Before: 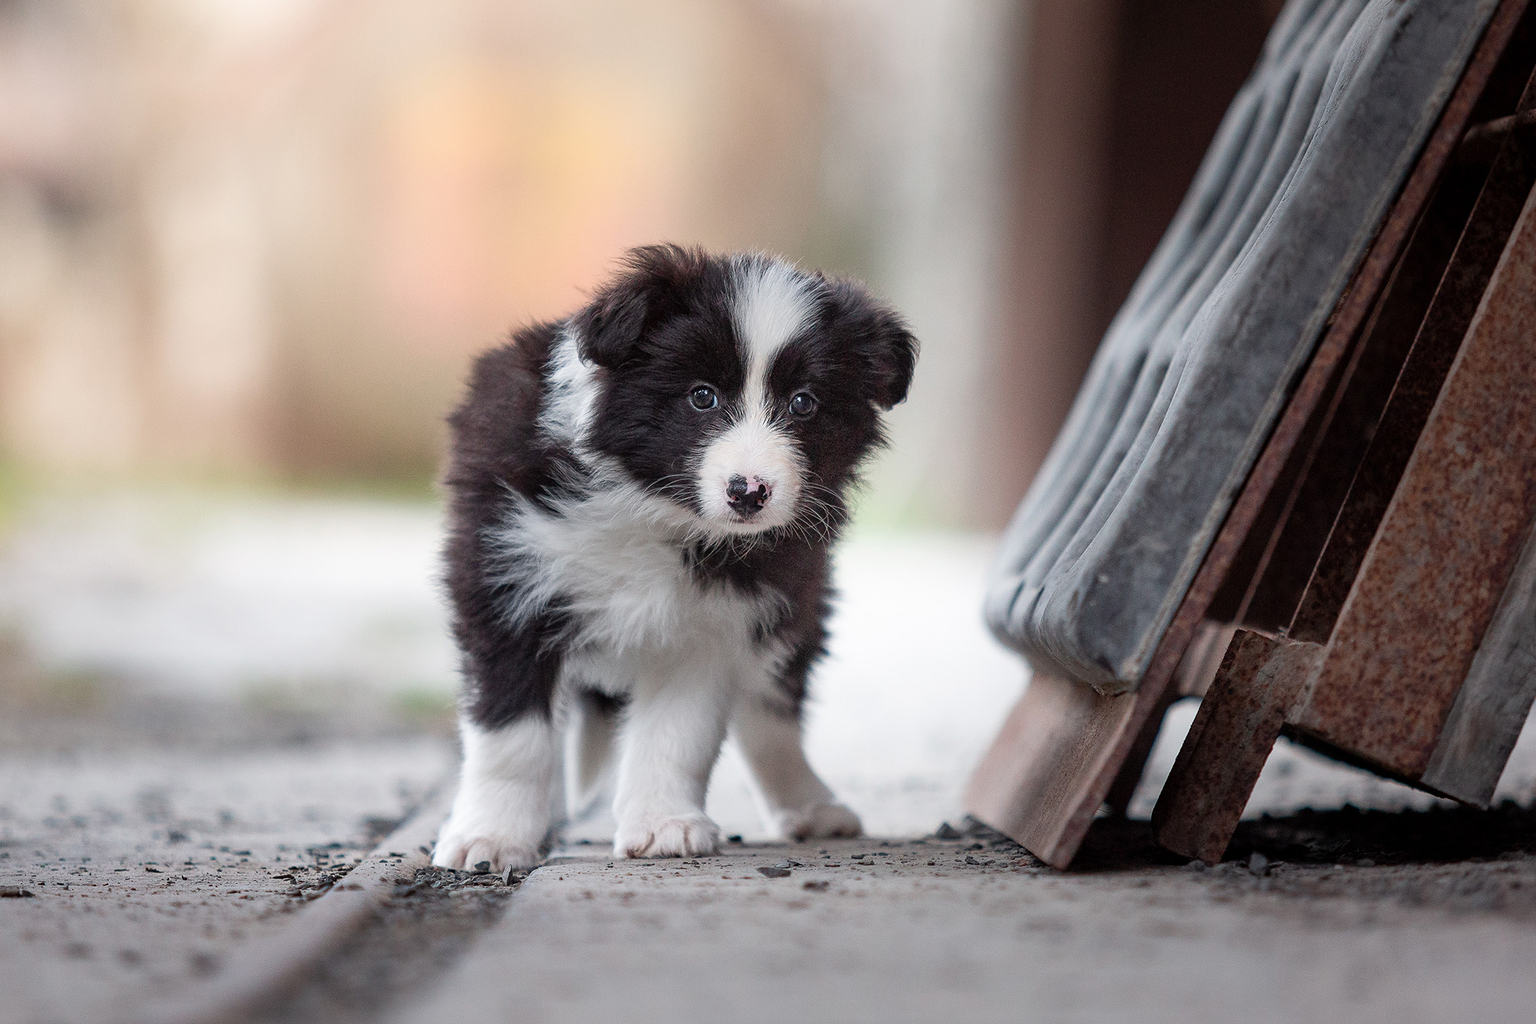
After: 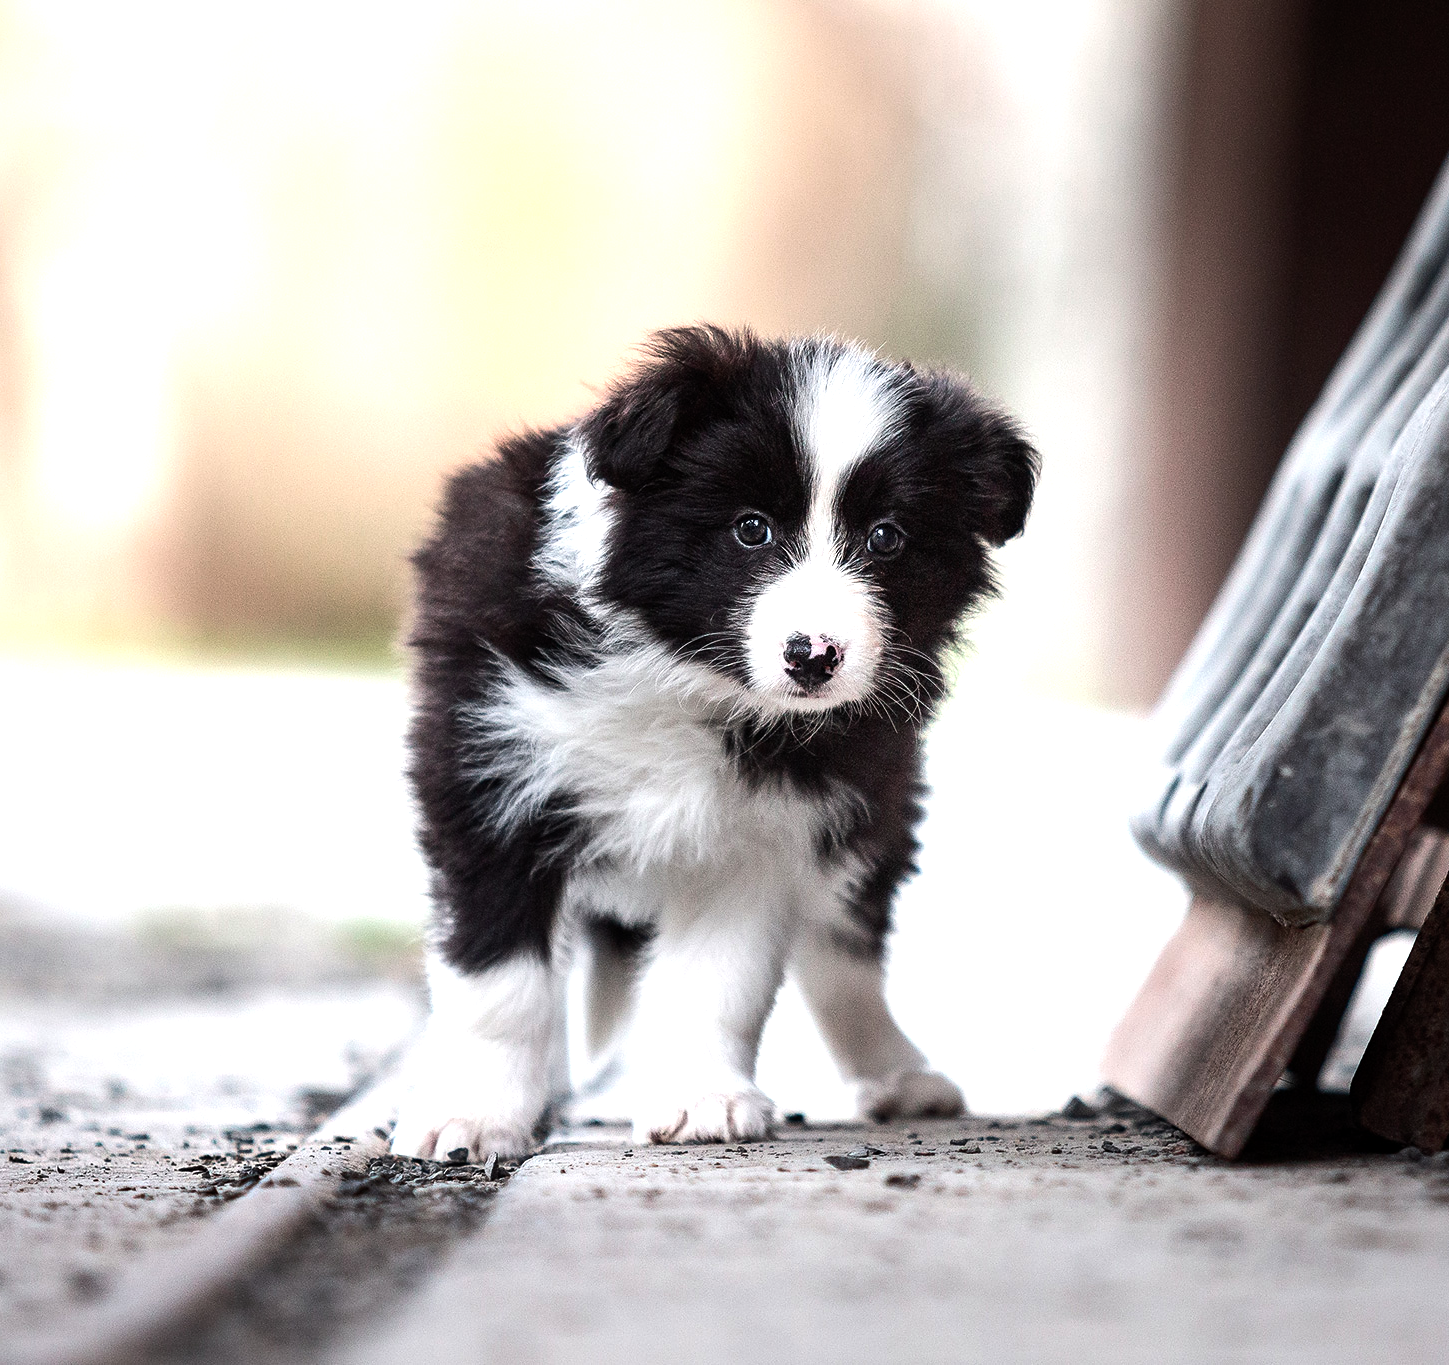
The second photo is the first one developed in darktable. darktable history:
tone equalizer: -8 EV -1.08 EV, -7 EV -1.01 EV, -6 EV -0.867 EV, -5 EV -0.578 EV, -3 EV 0.578 EV, -2 EV 0.867 EV, -1 EV 1.01 EV, +0 EV 1.08 EV, edges refinement/feathering 500, mask exposure compensation -1.57 EV, preserve details no
crop and rotate: left 9.061%, right 20.142%
